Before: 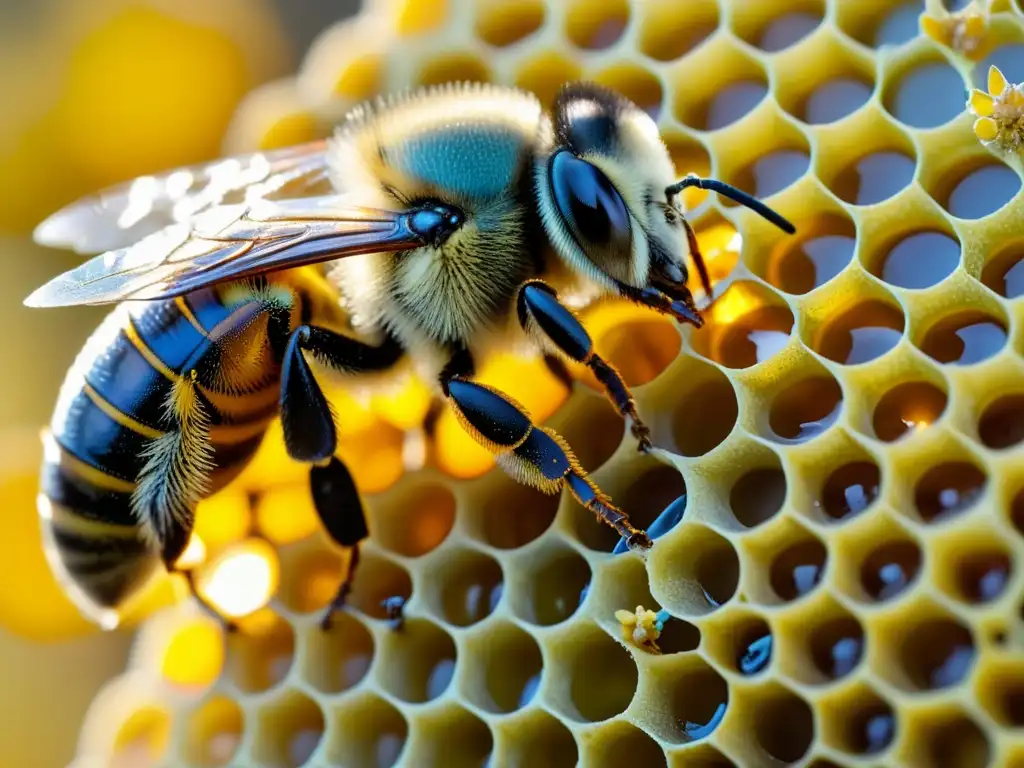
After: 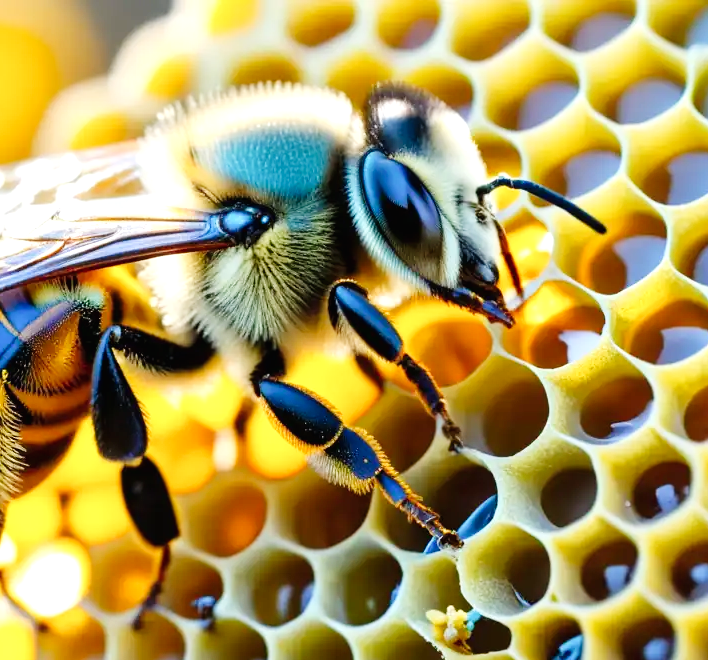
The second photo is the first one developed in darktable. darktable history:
crop: left 18.522%, right 12.318%, bottom 14.011%
levels: mode automatic, white 99.97%, levels [0, 0.498, 1]
tone curve: curves: ch0 [(0, 0) (0.004, 0.001) (0.133, 0.112) (0.325, 0.362) (0.832, 0.893) (1, 1)], preserve colors none
exposure: black level correction -0.002, exposure 0.536 EV, compensate highlight preservation false
